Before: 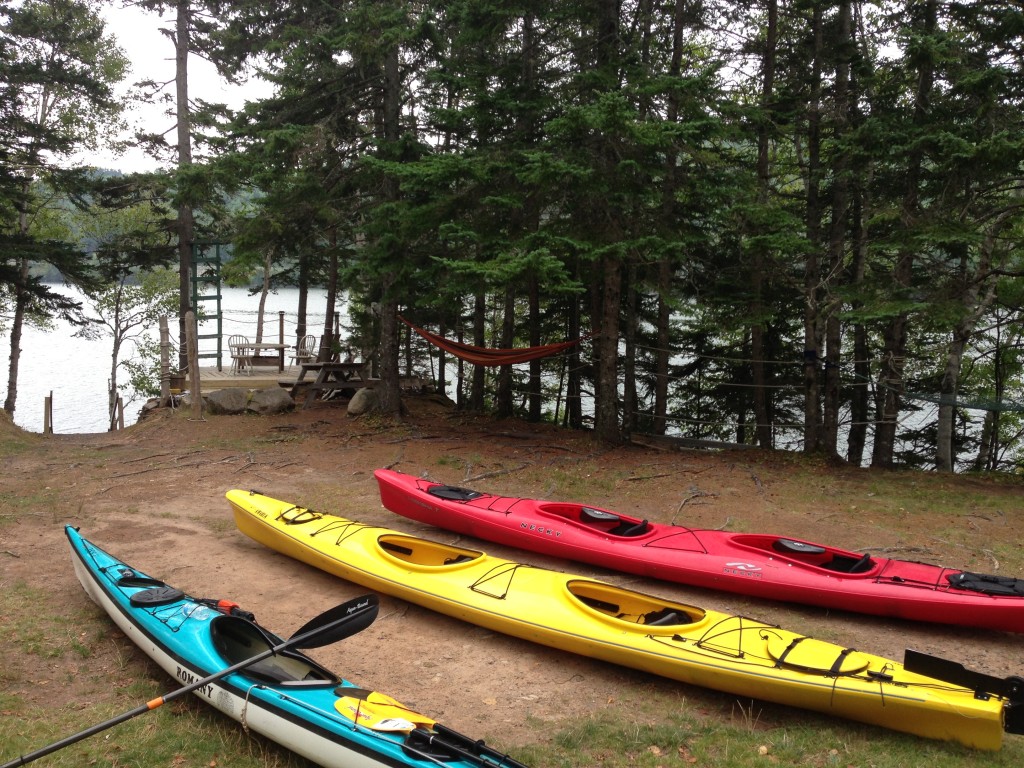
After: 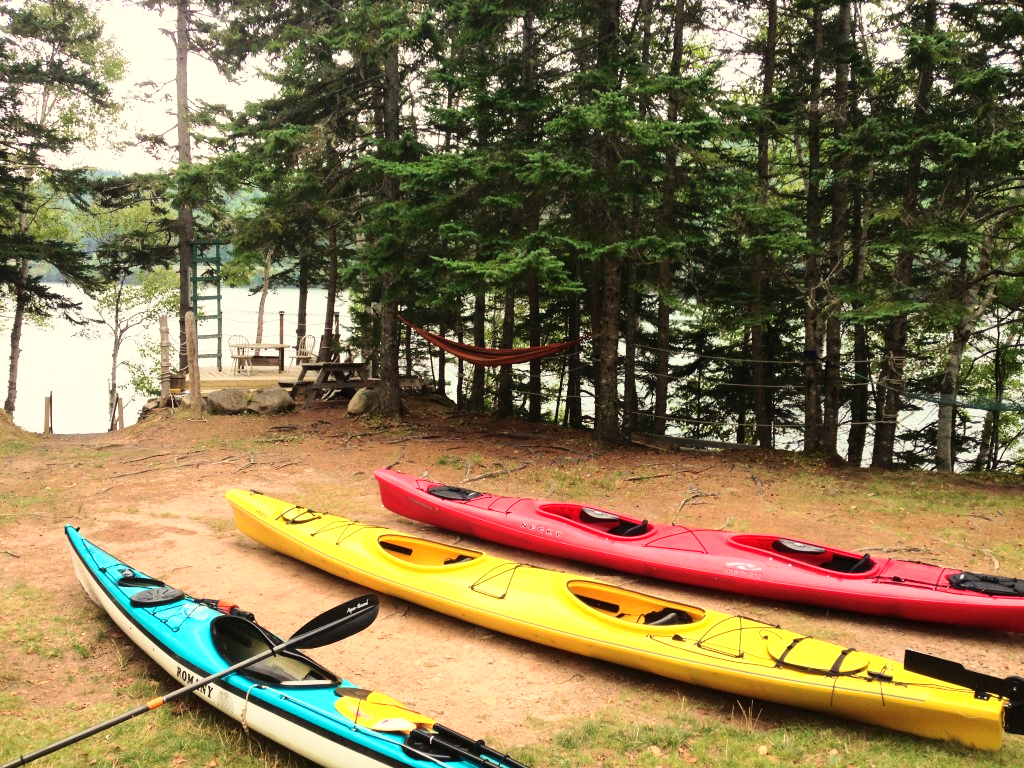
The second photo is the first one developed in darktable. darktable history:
white balance: red 1.029, blue 0.92
velvia: on, module defaults
base curve: curves: ch0 [(0, 0) (0.018, 0.026) (0.143, 0.37) (0.33, 0.731) (0.458, 0.853) (0.735, 0.965) (0.905, 0.986) (1, 1)]
